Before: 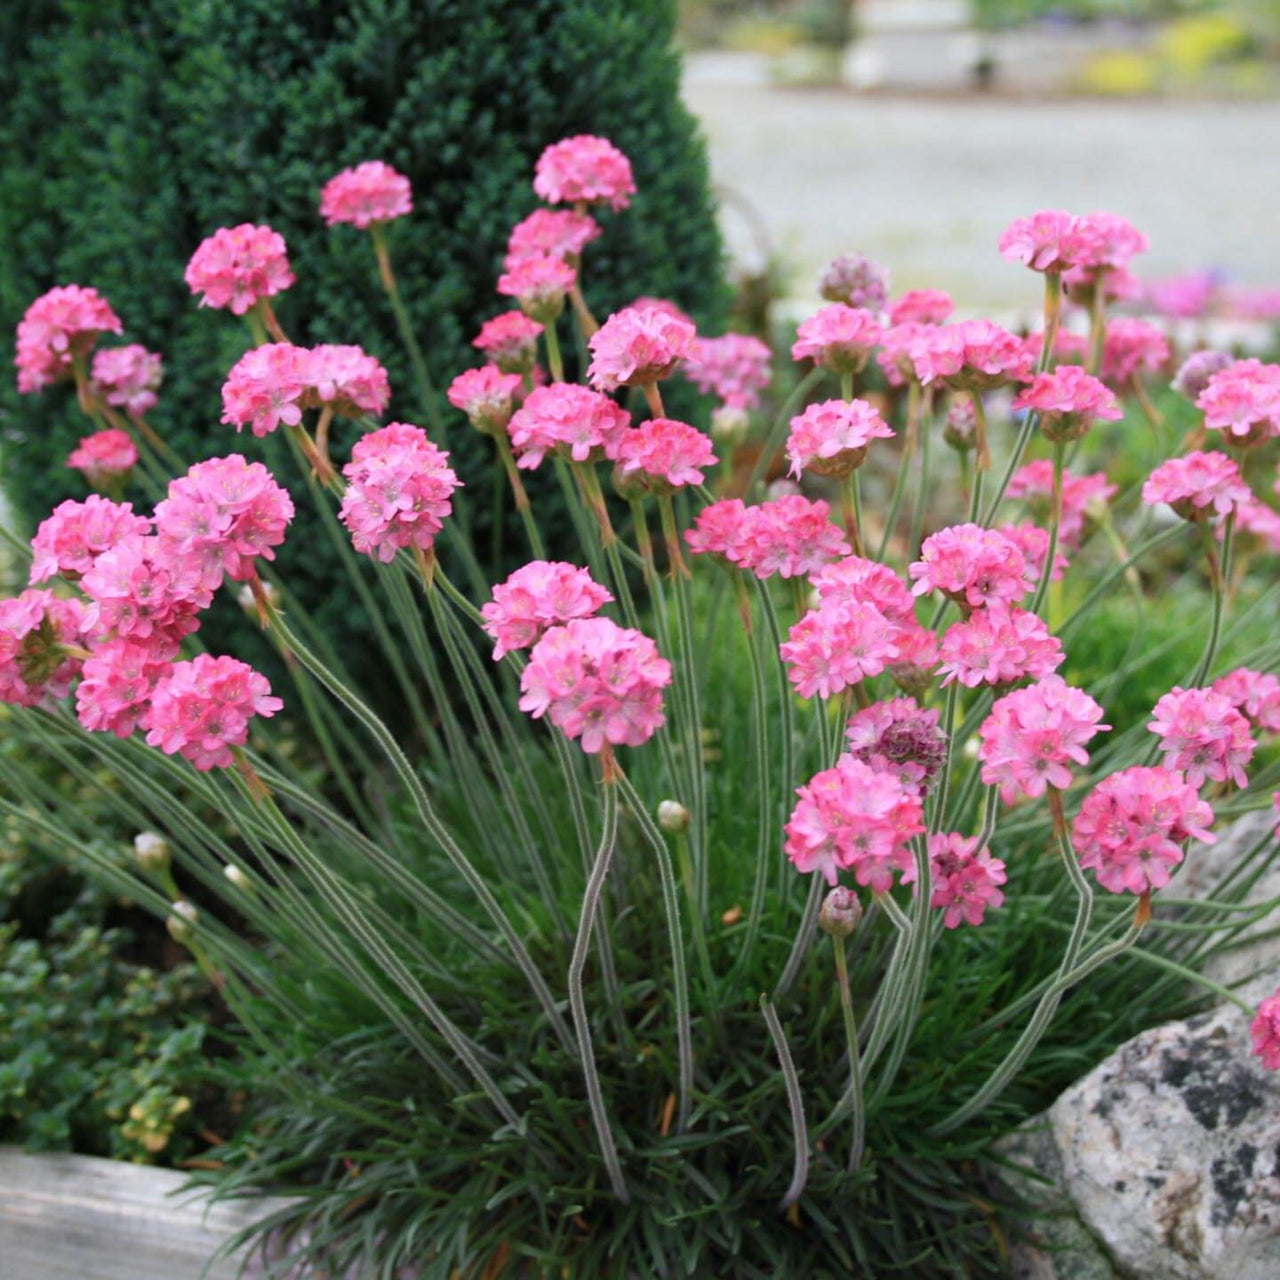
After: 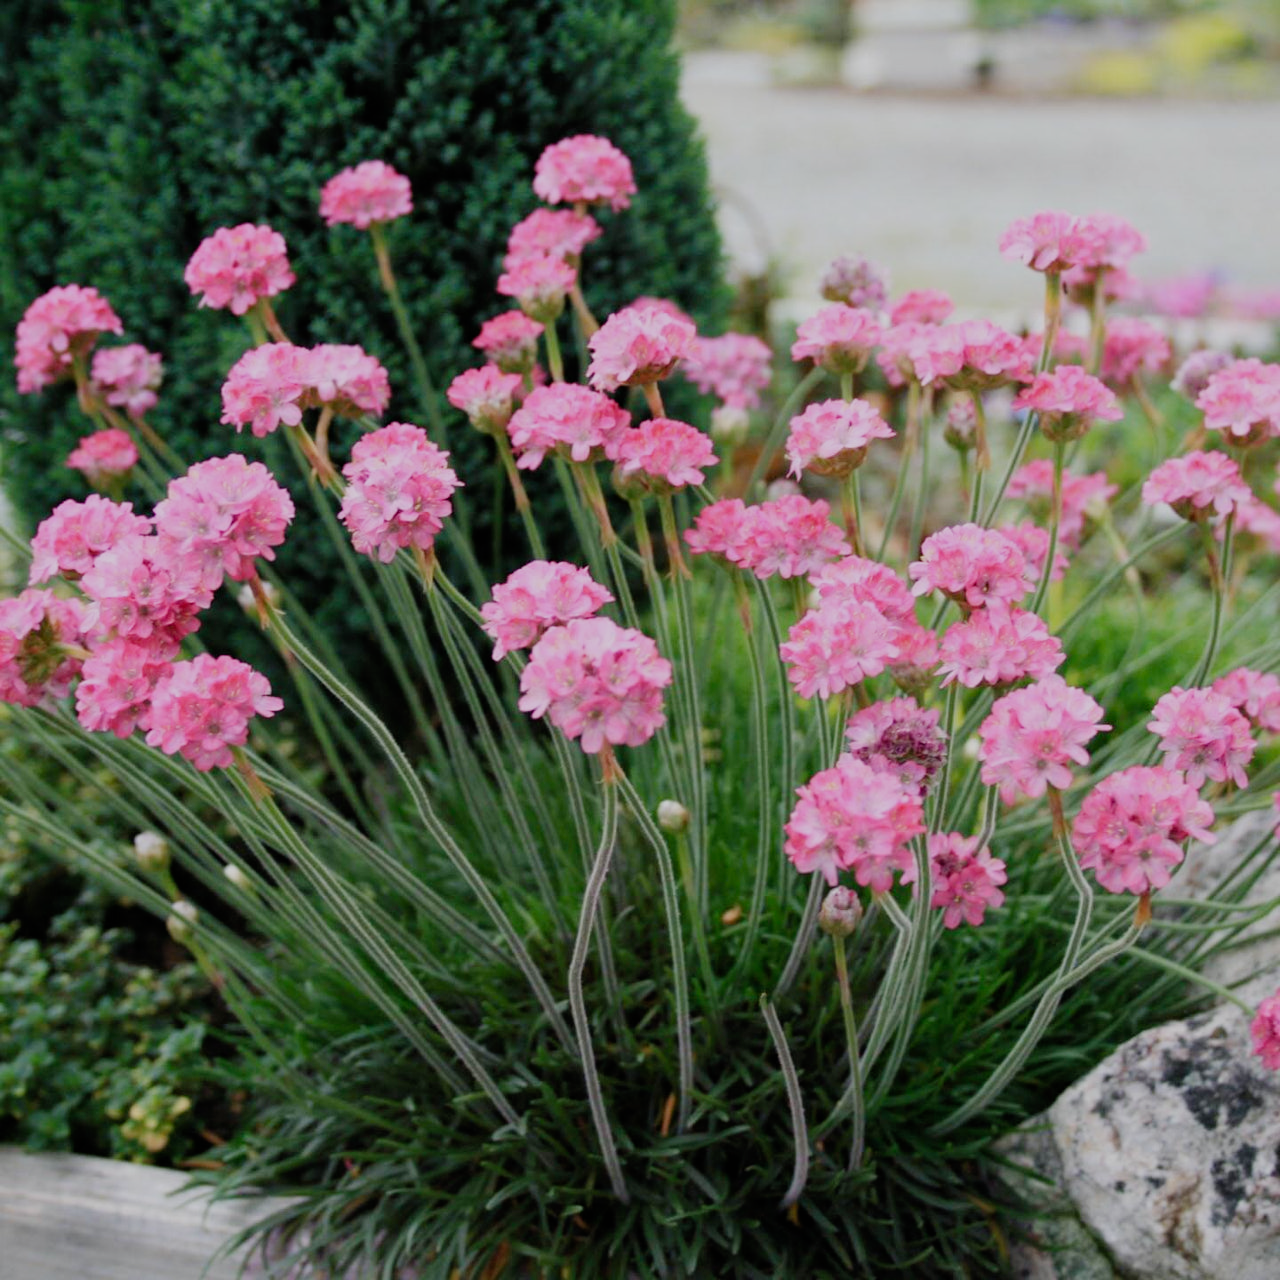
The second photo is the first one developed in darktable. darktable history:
filmic rgb: black relative exposure -8.41 EV, white relative exposure 4.69 EV, hardness 3.81, add noise in highlights 0, preserve chrominance no, color science v3 (2019), use custom middle-gray values true, contrast in highlights soft
